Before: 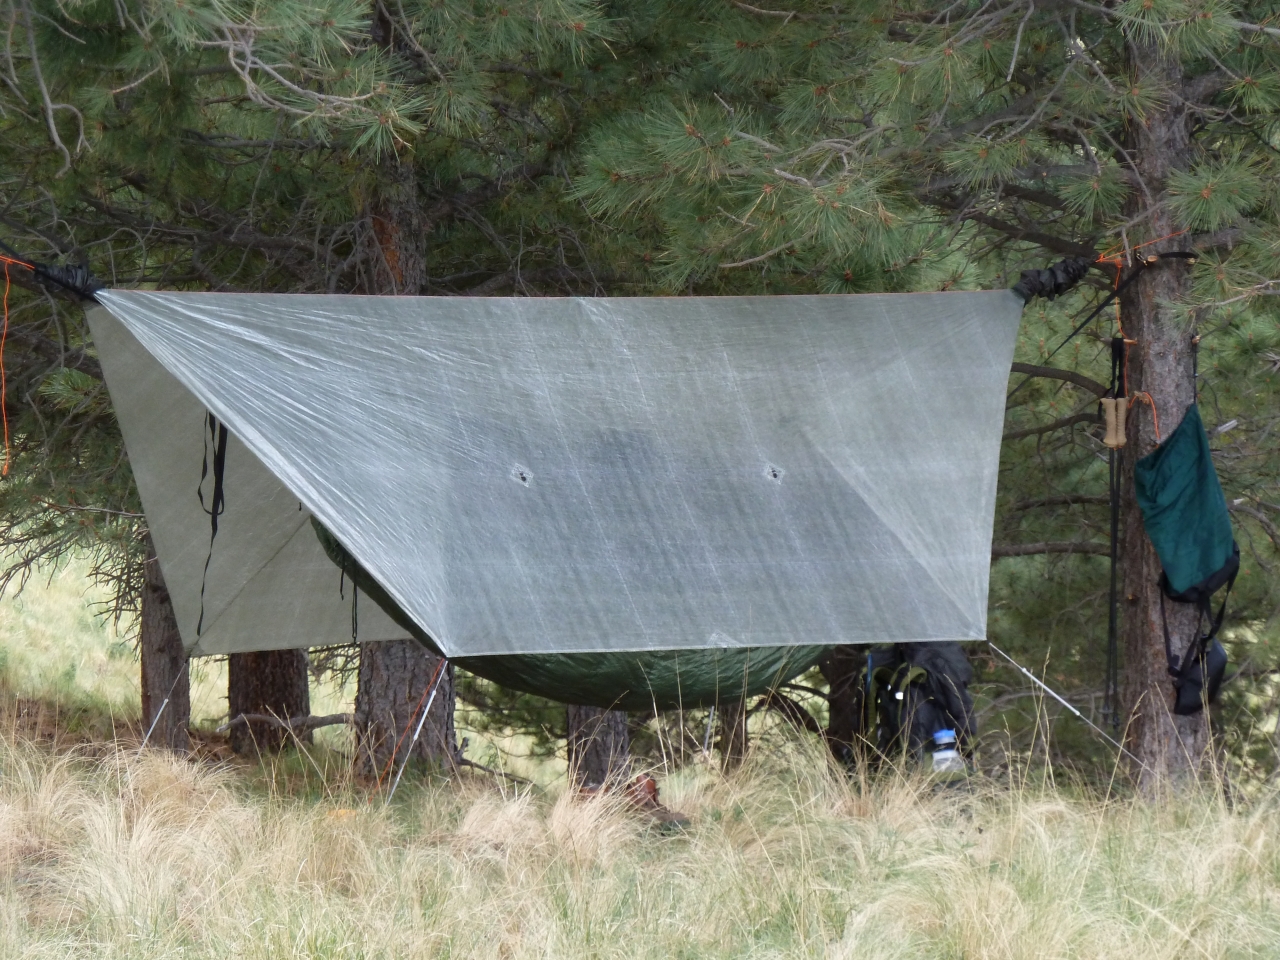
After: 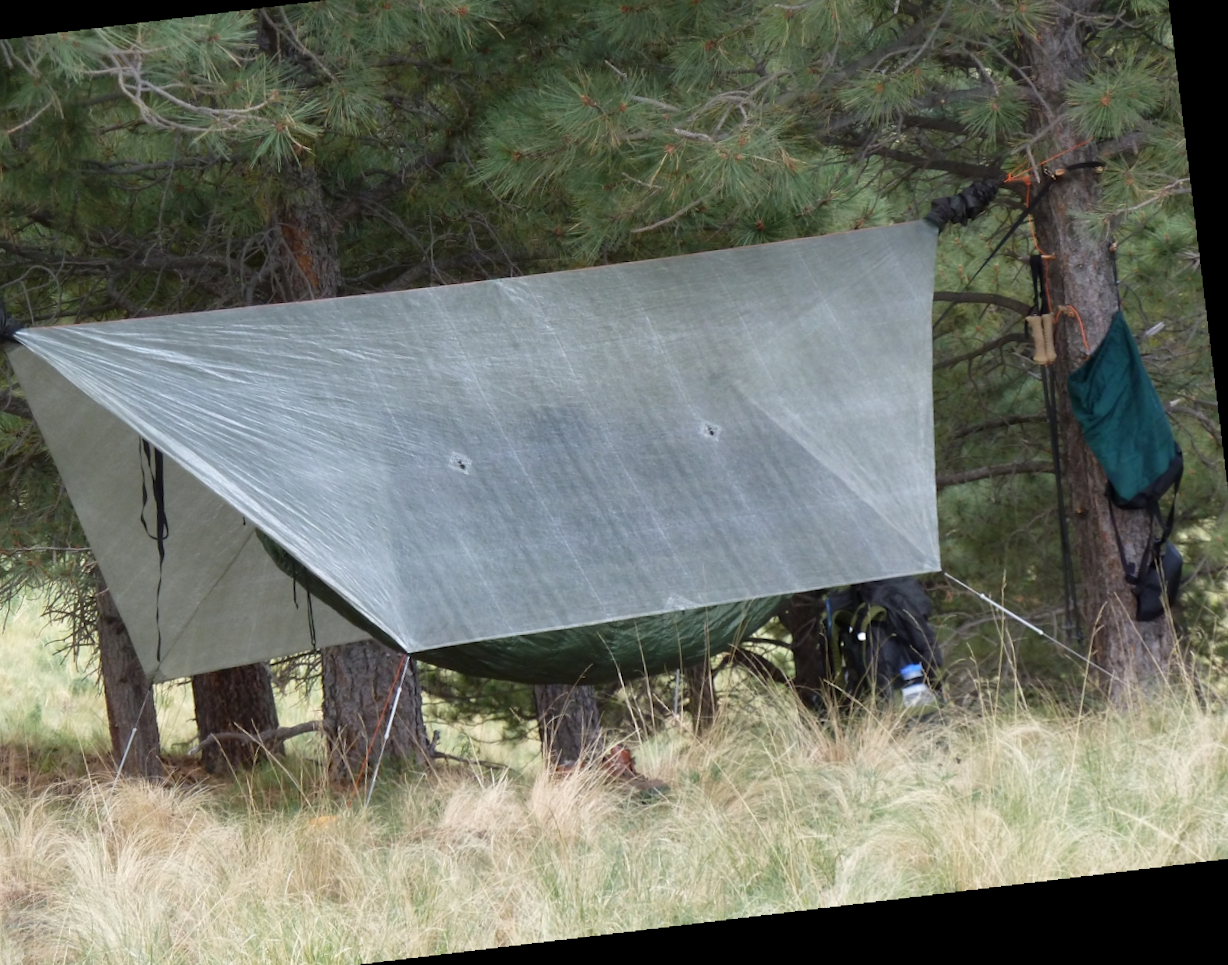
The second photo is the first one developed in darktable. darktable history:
crop and rotate: angle 1.96°, left 5.673%, top 5.673%
rotate and perspective: rotation -4.98°, automatic cropping off
